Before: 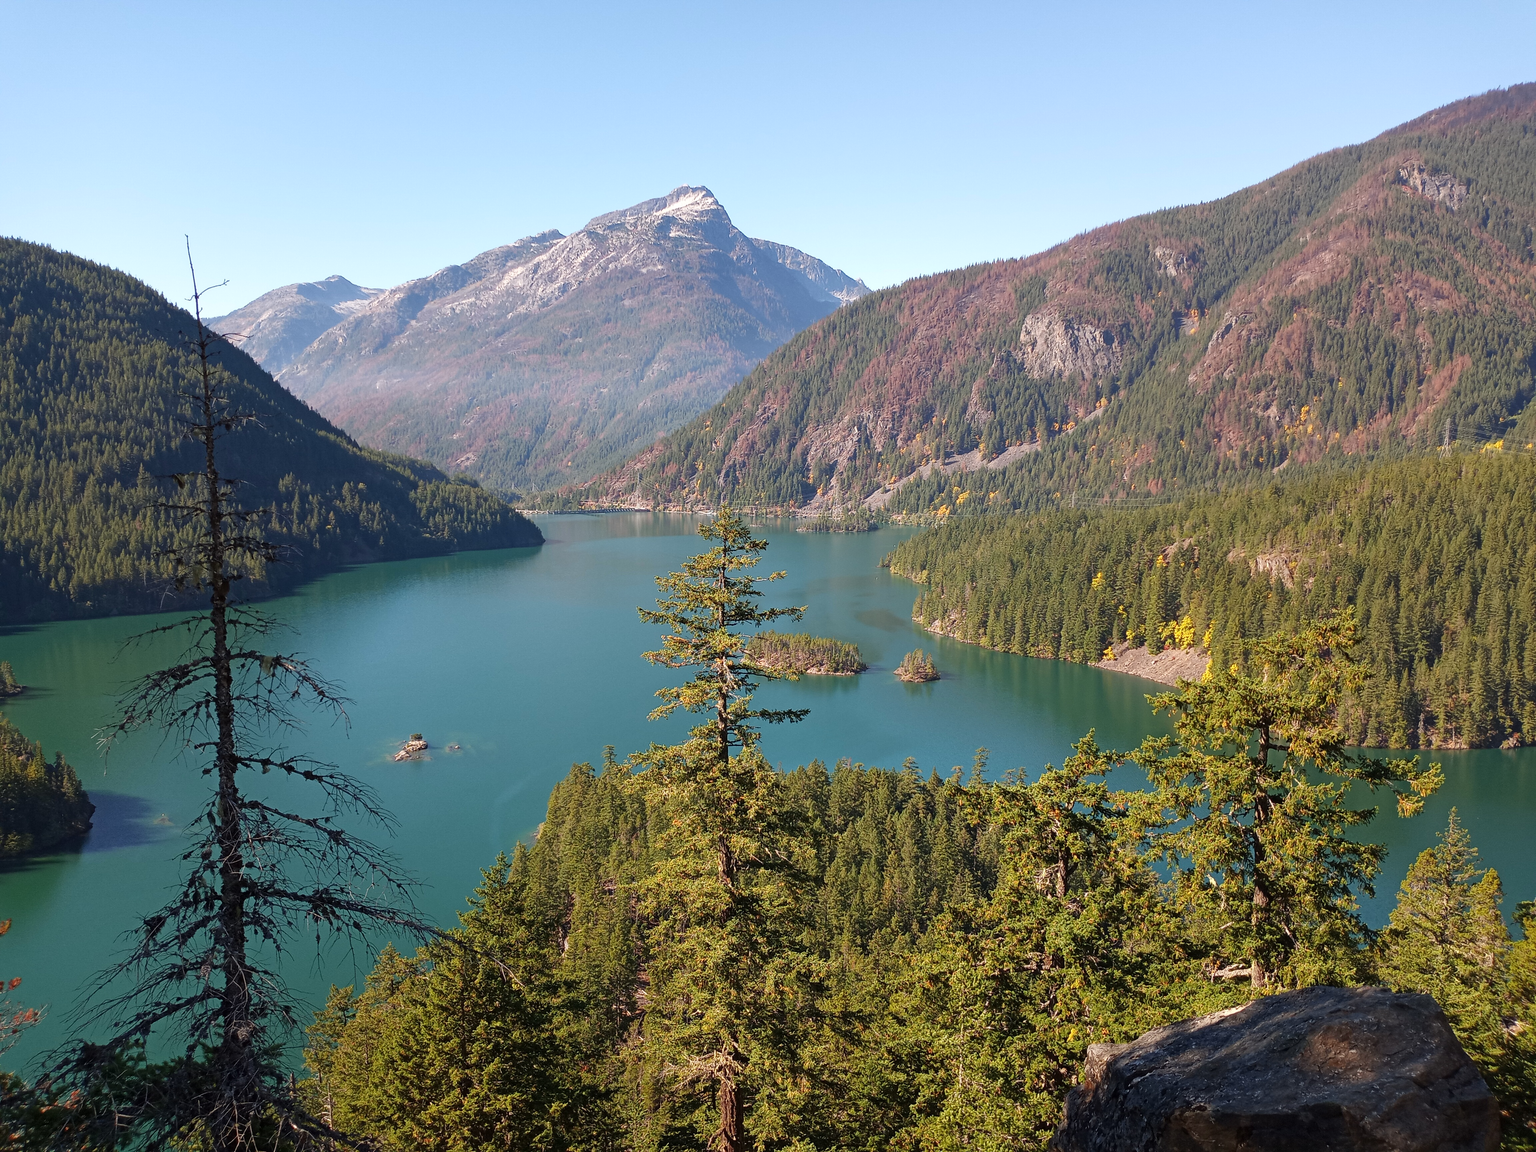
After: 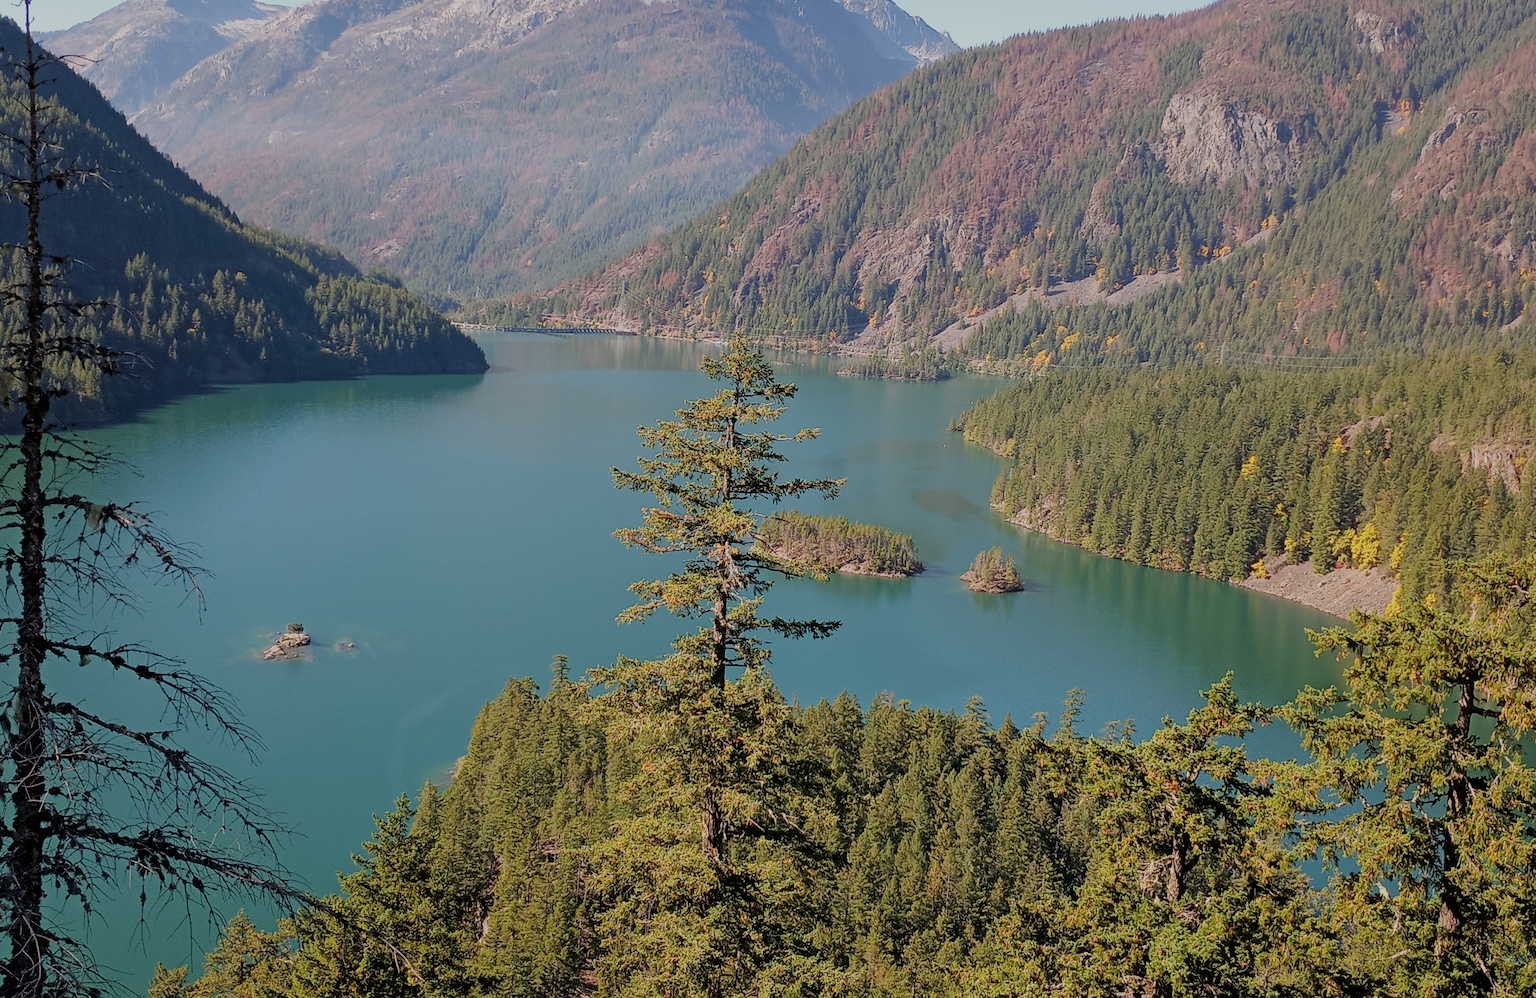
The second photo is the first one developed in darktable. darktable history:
tone equalizer: -7 EV 0.13 EV, smoothing diameter 25%, edges refinement/feathering 10, preserve details guided filter
filmic rgb: black relative exposure -6.59 EV, white relative exposure 4.71 EV, hardness 3.13, contrast 0.805
crop and rotate: angle -3.37°, left 9.79%, top 20.73%, right 12.42%, bottom 11.82%
